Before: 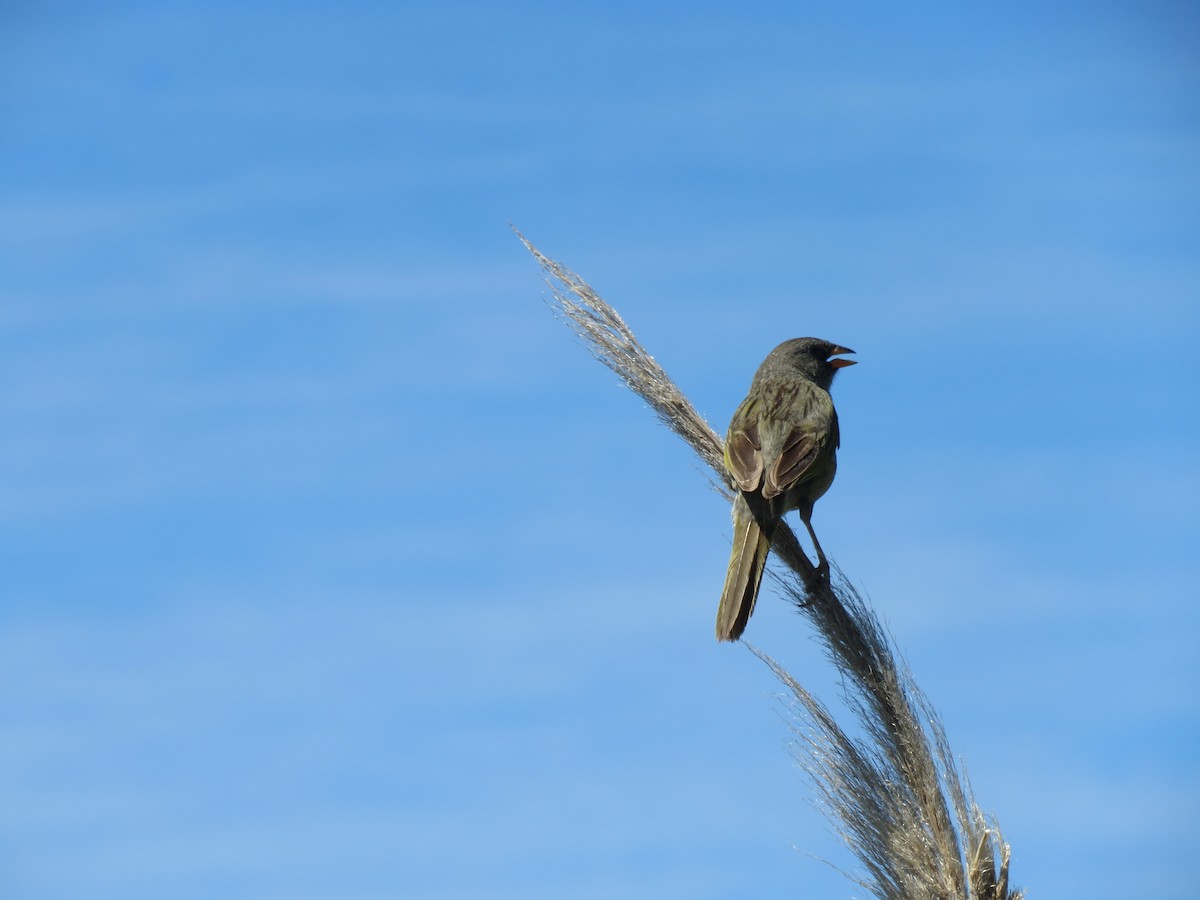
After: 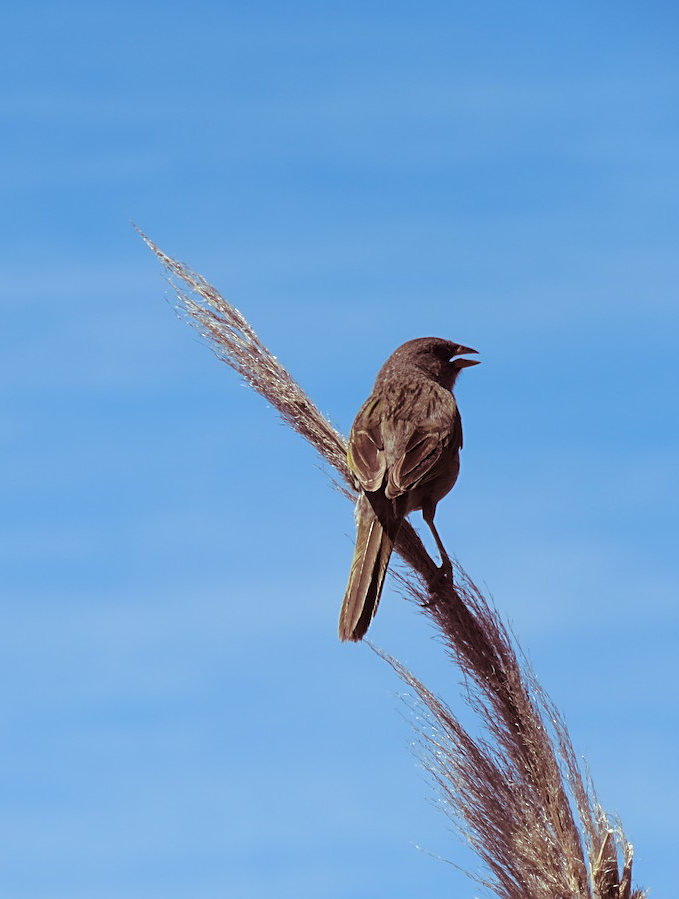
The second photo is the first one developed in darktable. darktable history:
crop: left 31.458%, top 0%, right 11.876%
sharpen: on, module defaults
split-toning: on, module defaults
